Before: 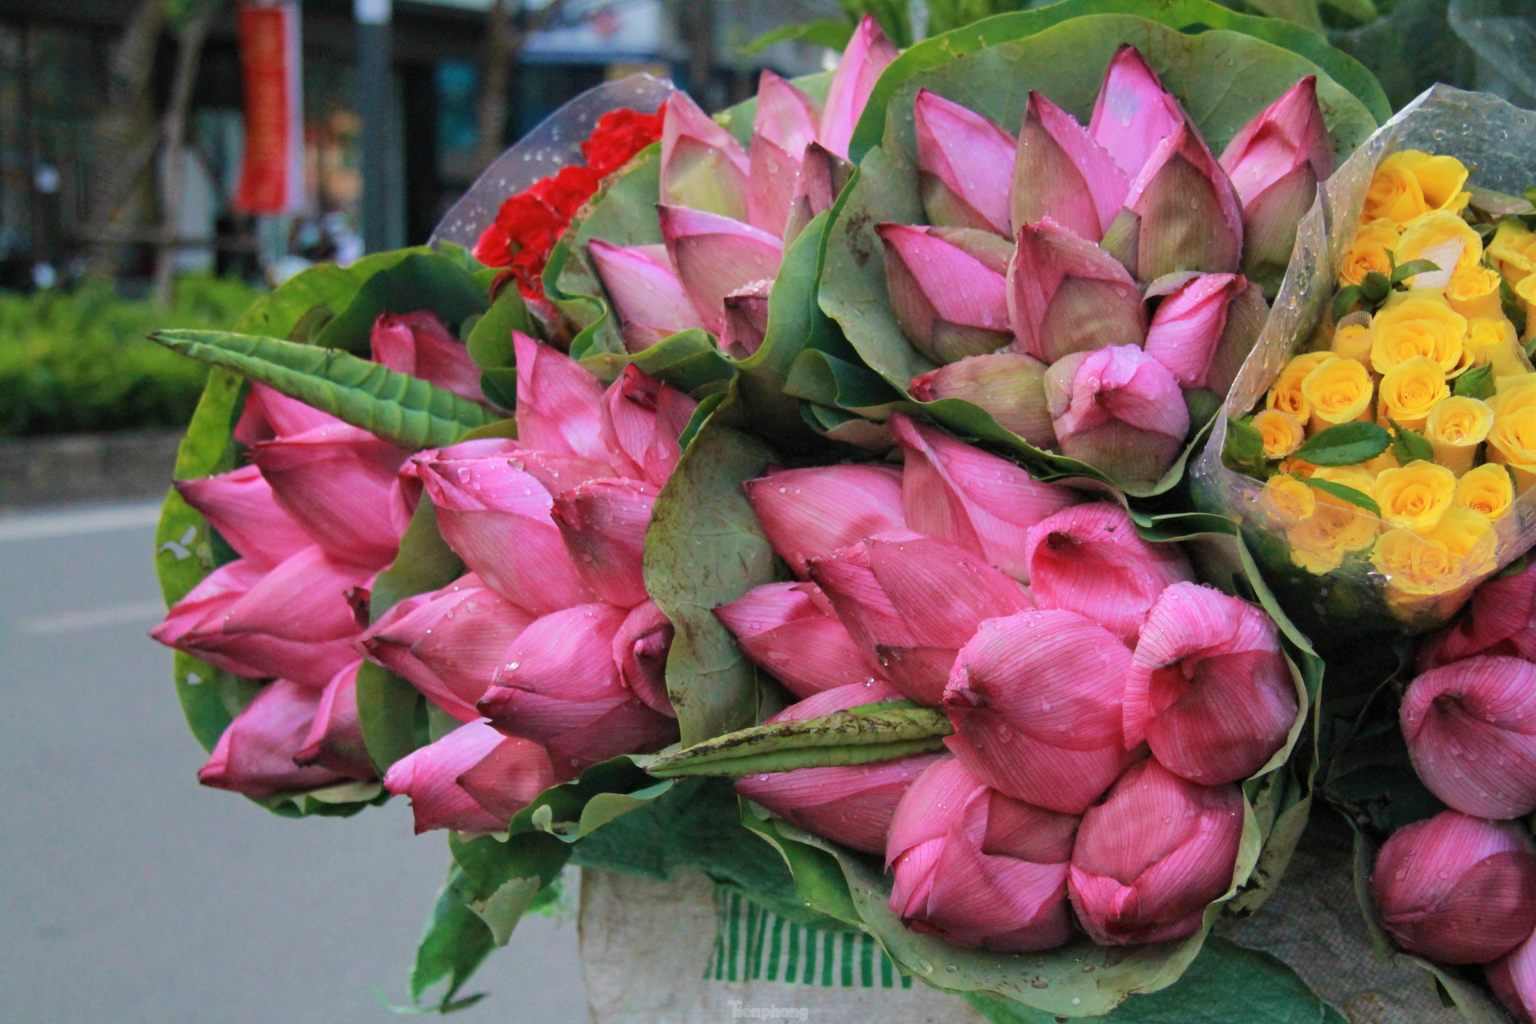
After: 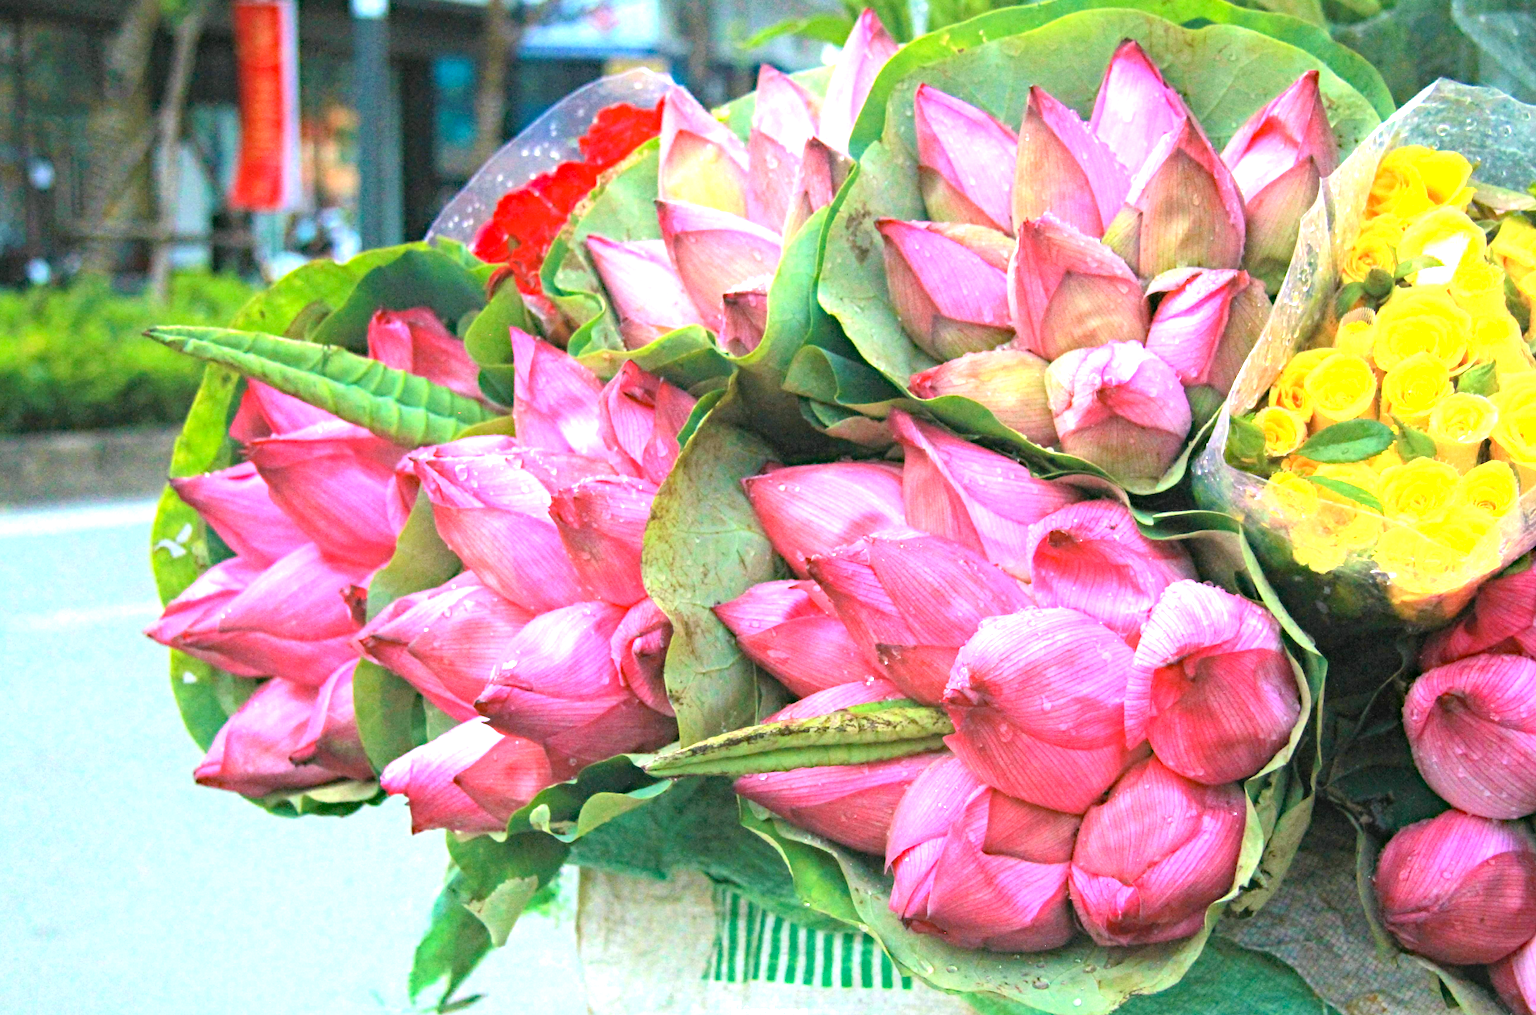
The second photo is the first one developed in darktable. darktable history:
exposure: black level correction 0.001, exposure 1.826 EV, compensate exposure bias true, compensate highlight preservation false
crop: left 0.414%, top 0.621%, right 0.199%, bottom 0.848%
haze removal: compatibility mode true, adaptive false
contrast equalizer: octaves 7, y [[0.439, 0.44, 0.442, 0.457, 0.493, 0.498], [0.5 ×6], [0.5 ×6], [0 ×6], [0 ×6]]
